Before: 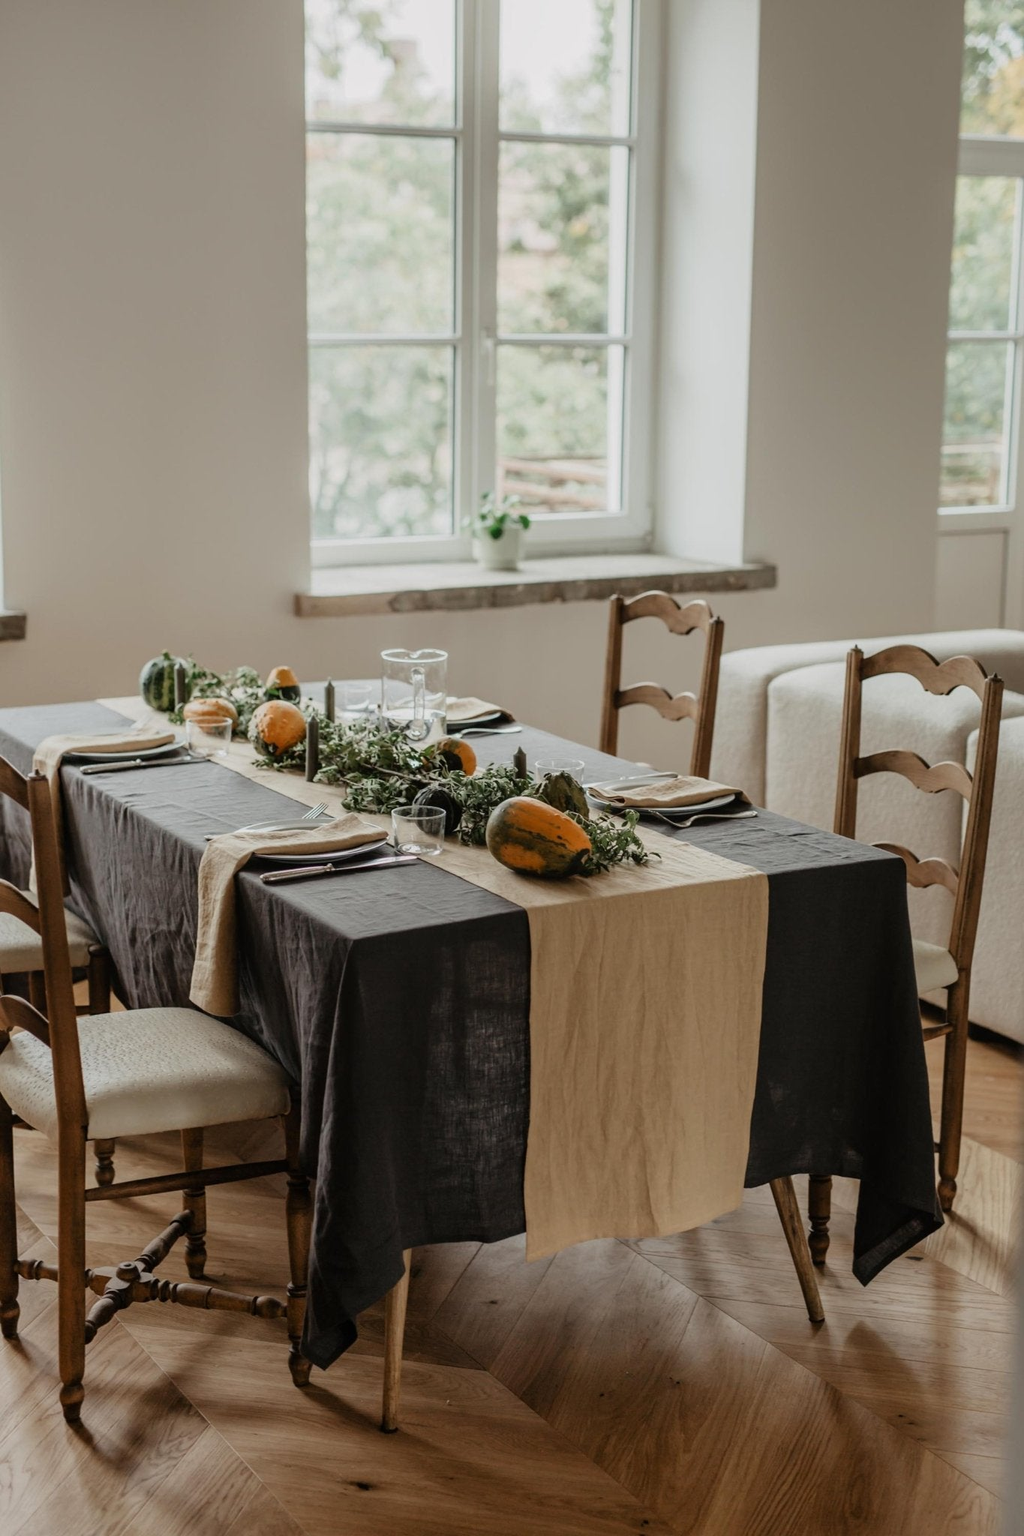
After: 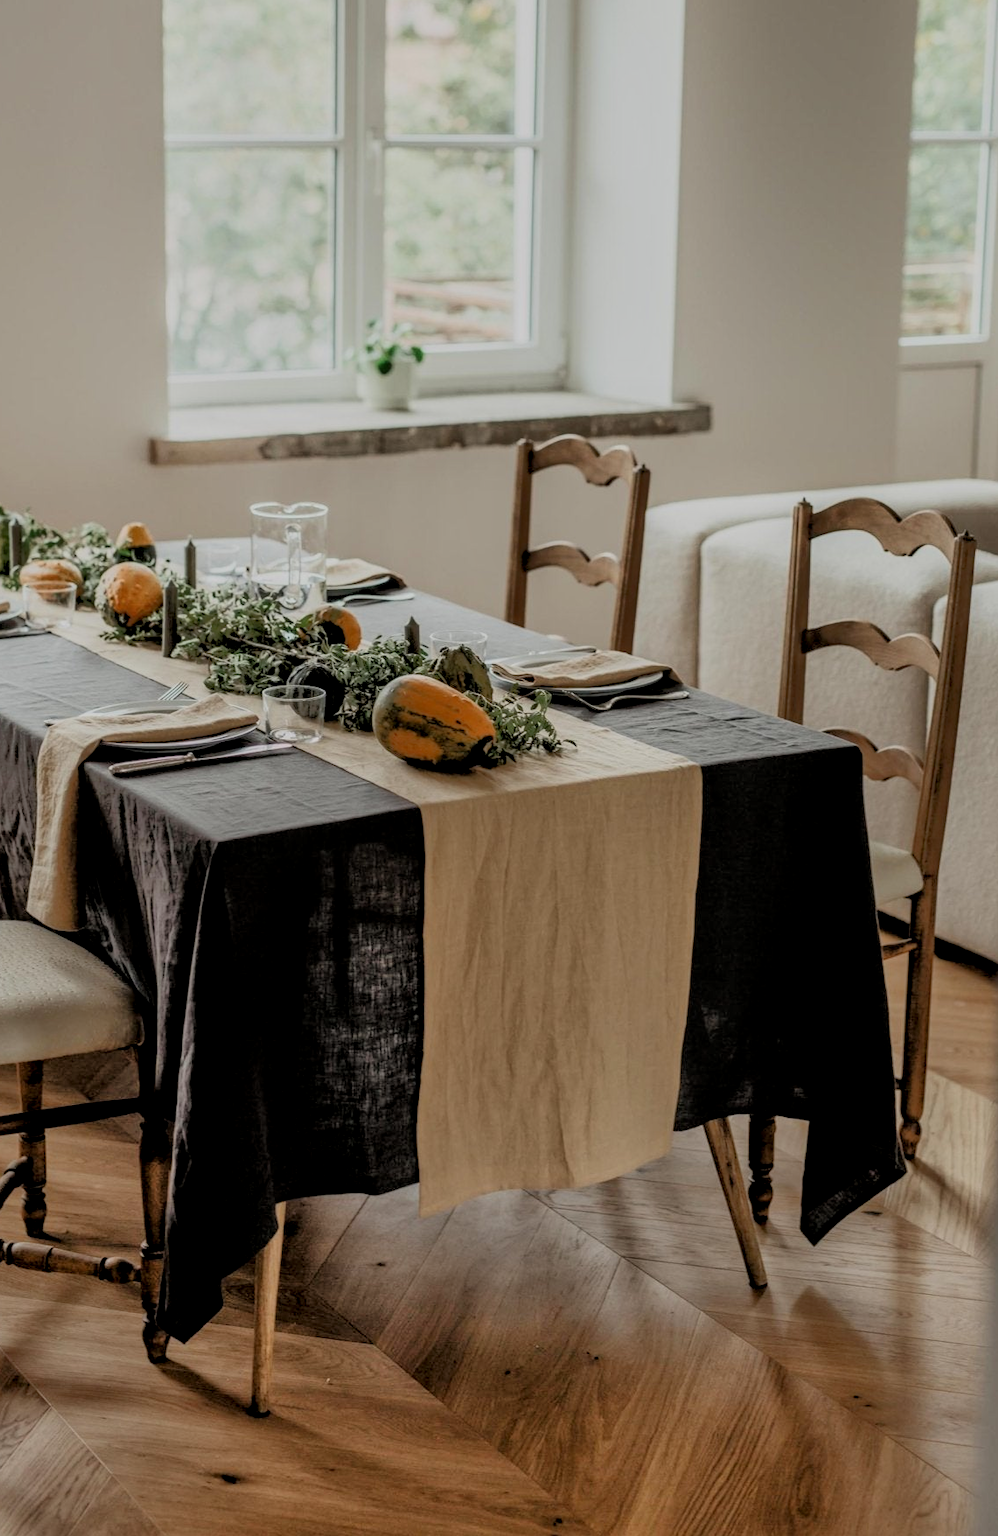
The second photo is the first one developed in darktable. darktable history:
crop: left 16.315%, top 14.246%
exposure: compensate highlight preservation false
local contrast: on, module defaults
filmic rgb: black relative exposure -7.15 EV, white relative exposure 5.36 EV, hardness 3.02, color science v6 (2022)
tone equalizer: -8 EV -0.528 EV, -7 EV -0.319 EV, -6 EV -0.083 EV, -5 EV 0.413 EV, -4 EV 0.985 EV, -3 EV 0.791 EV, -2 EV -0.01 EV, -1 EV 0.14 EV, +0 EV -0.012 EV, smoothing 1
